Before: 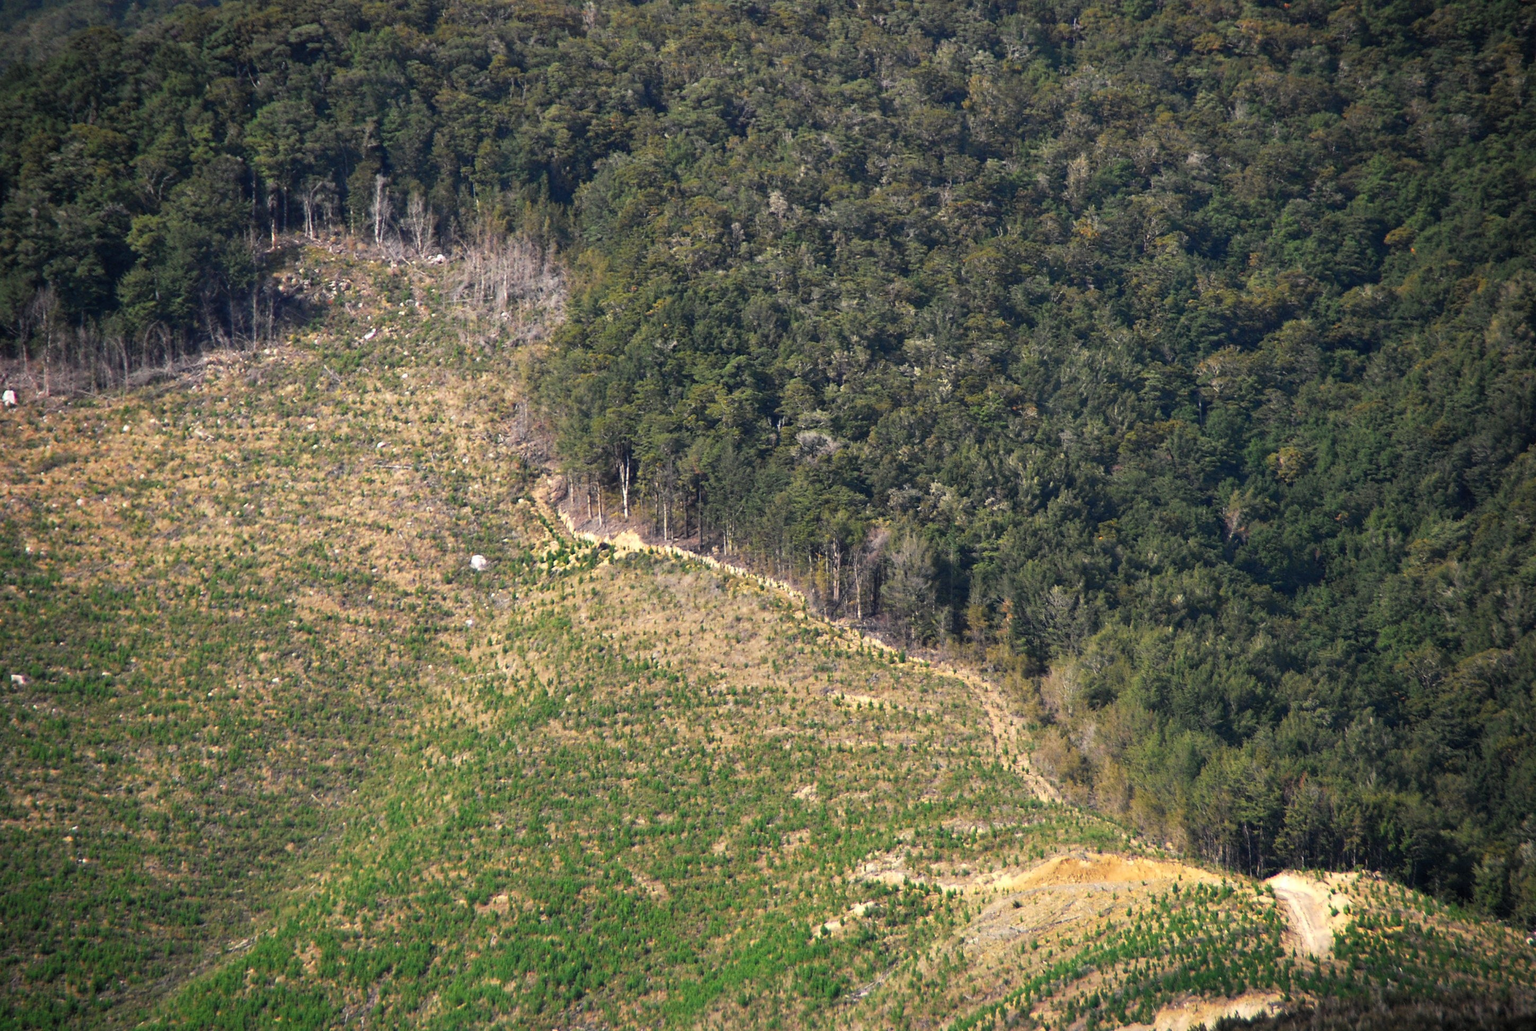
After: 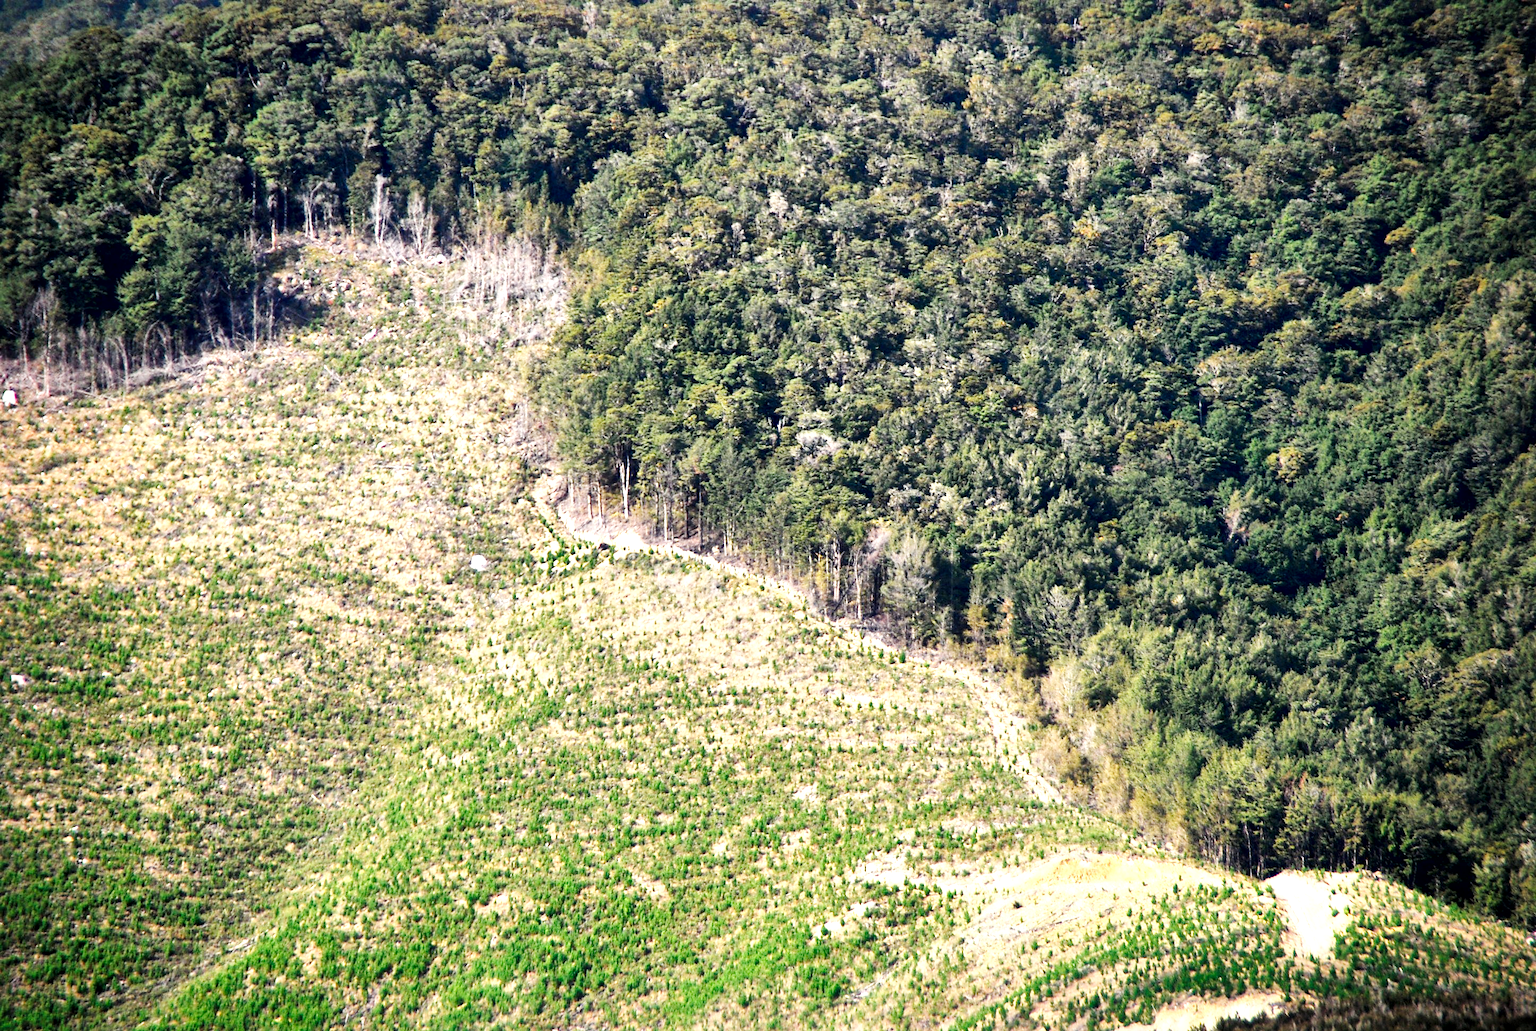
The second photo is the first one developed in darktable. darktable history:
base curve: curves: ch0 [(0, 0.003) (0.001, 0.002) (0.006, 0.004) (0.02, 0.022) (0.048, 0.086) (0.094, 0.234) (0.162, 0.431) (0.258, 0.629) (0.385, 0.8) (0.548, 0.918) (0.751, 0.988) (1, 1)], preserve colors none
local contrast: mode bilateral grid, contrast 100, coarseness 100, detail 165%, midtone range 0.2
